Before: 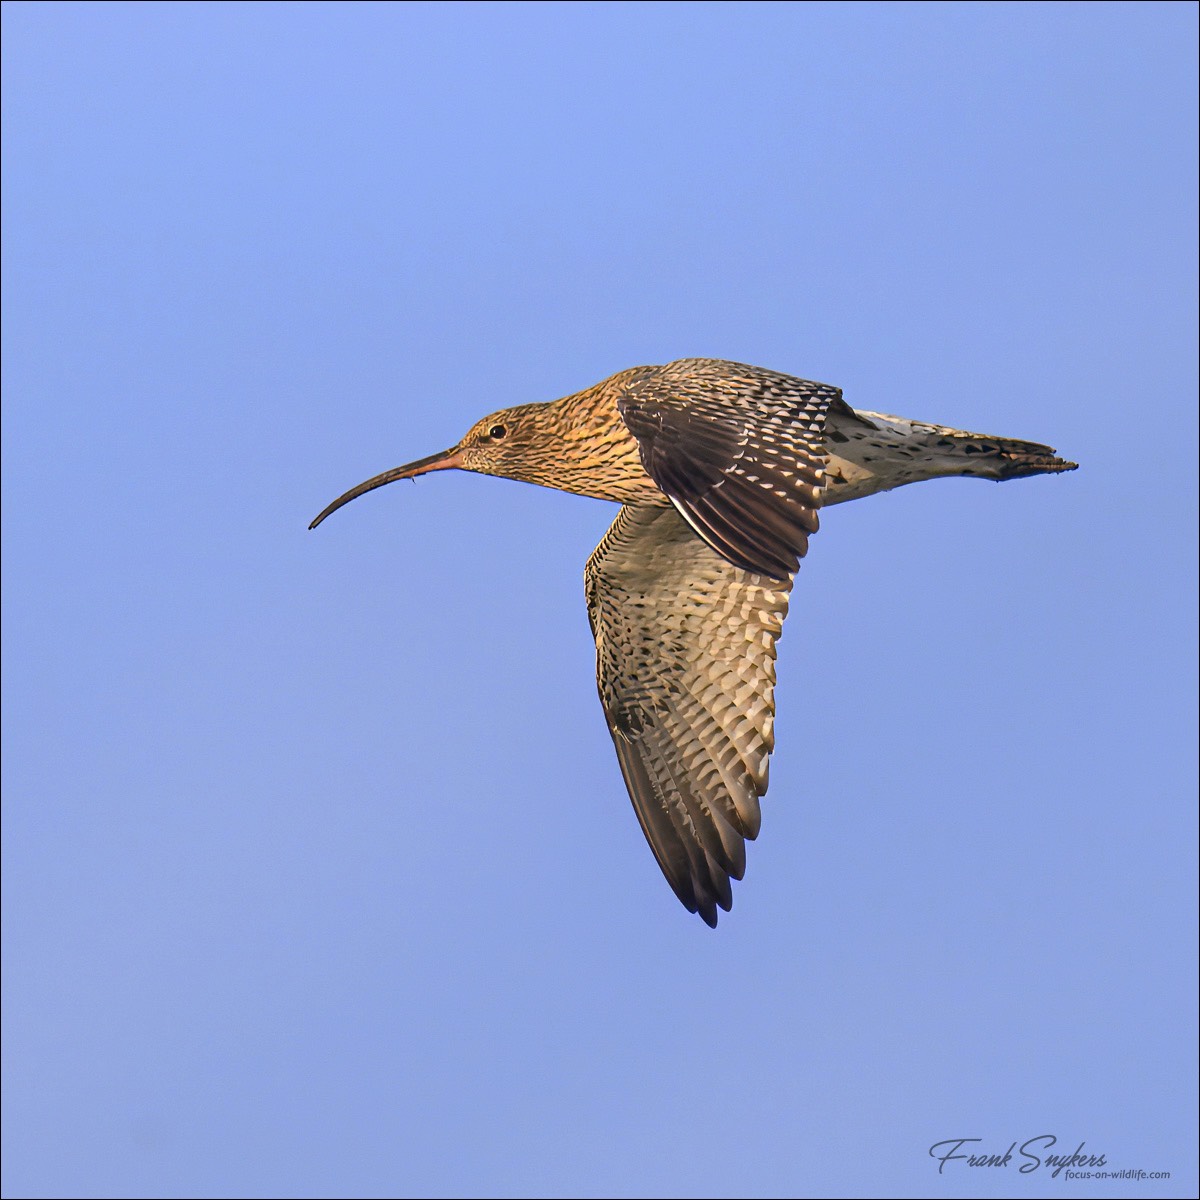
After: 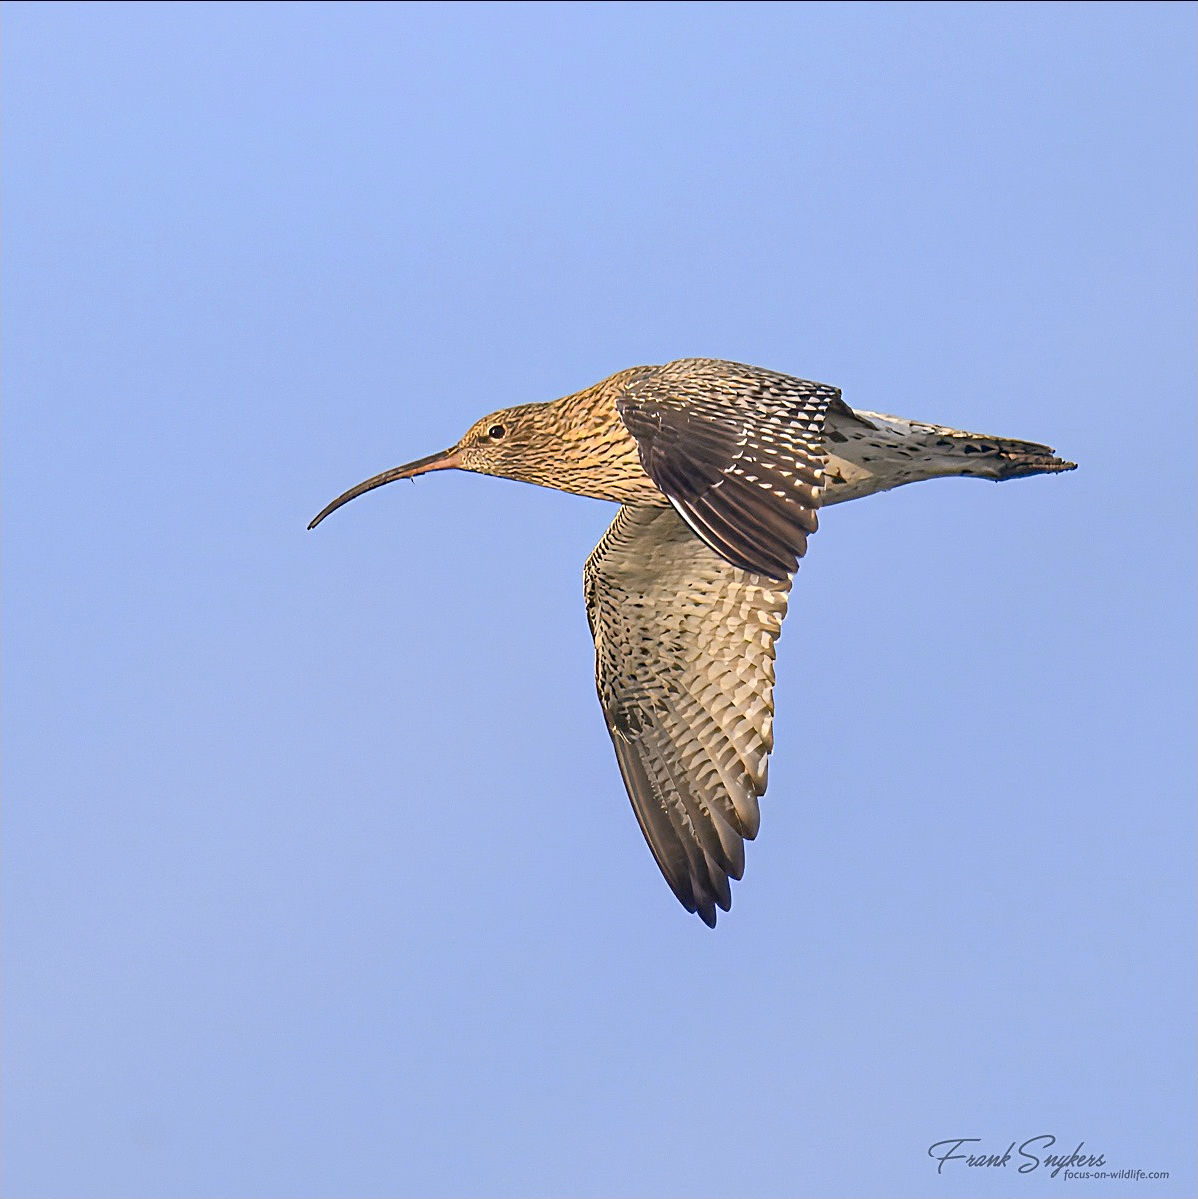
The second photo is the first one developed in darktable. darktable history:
crop: left 0.123%
sharpen: on, module defaults
